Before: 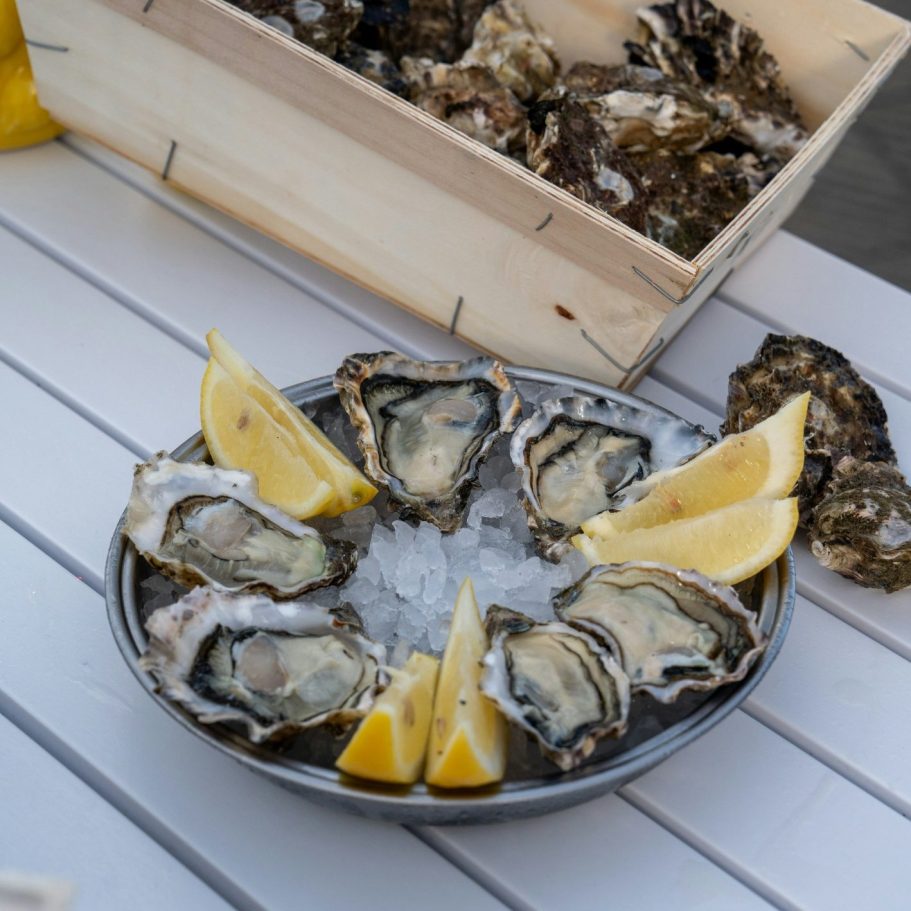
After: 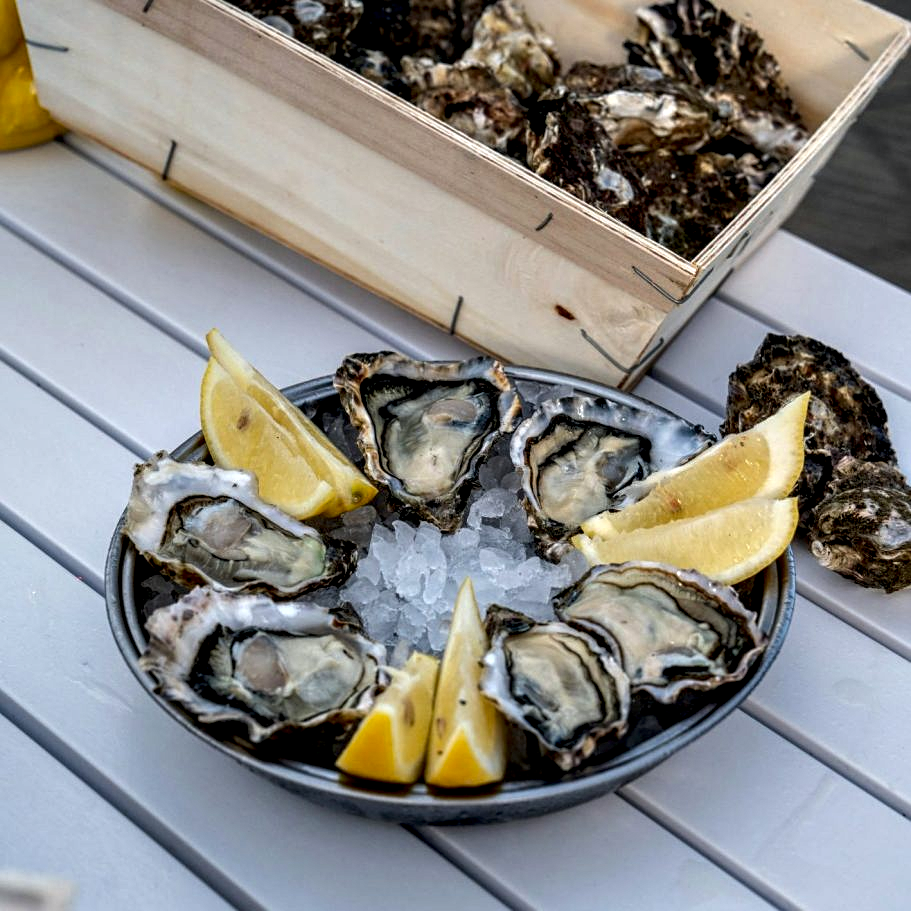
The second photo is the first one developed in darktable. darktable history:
local contrast: on, module defaults
sharpen: amount 0.209
contrast equalizer: octaves 7, y [[0.6 ×6], [0.55 ×6], [0 ×6], [0 ×6], [0 ×6]]
